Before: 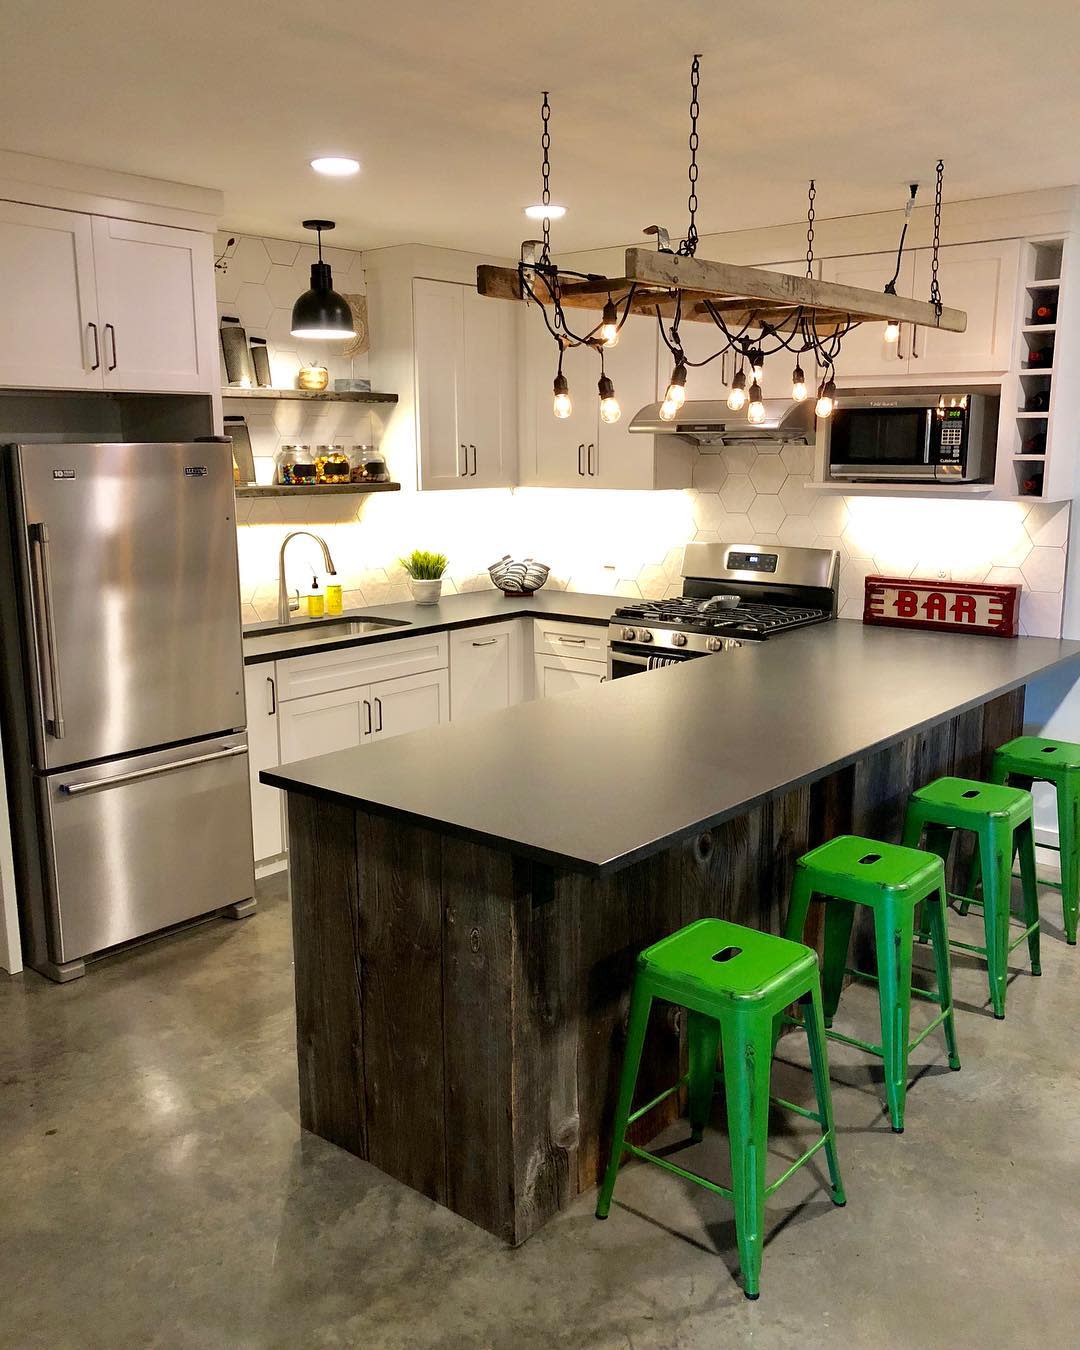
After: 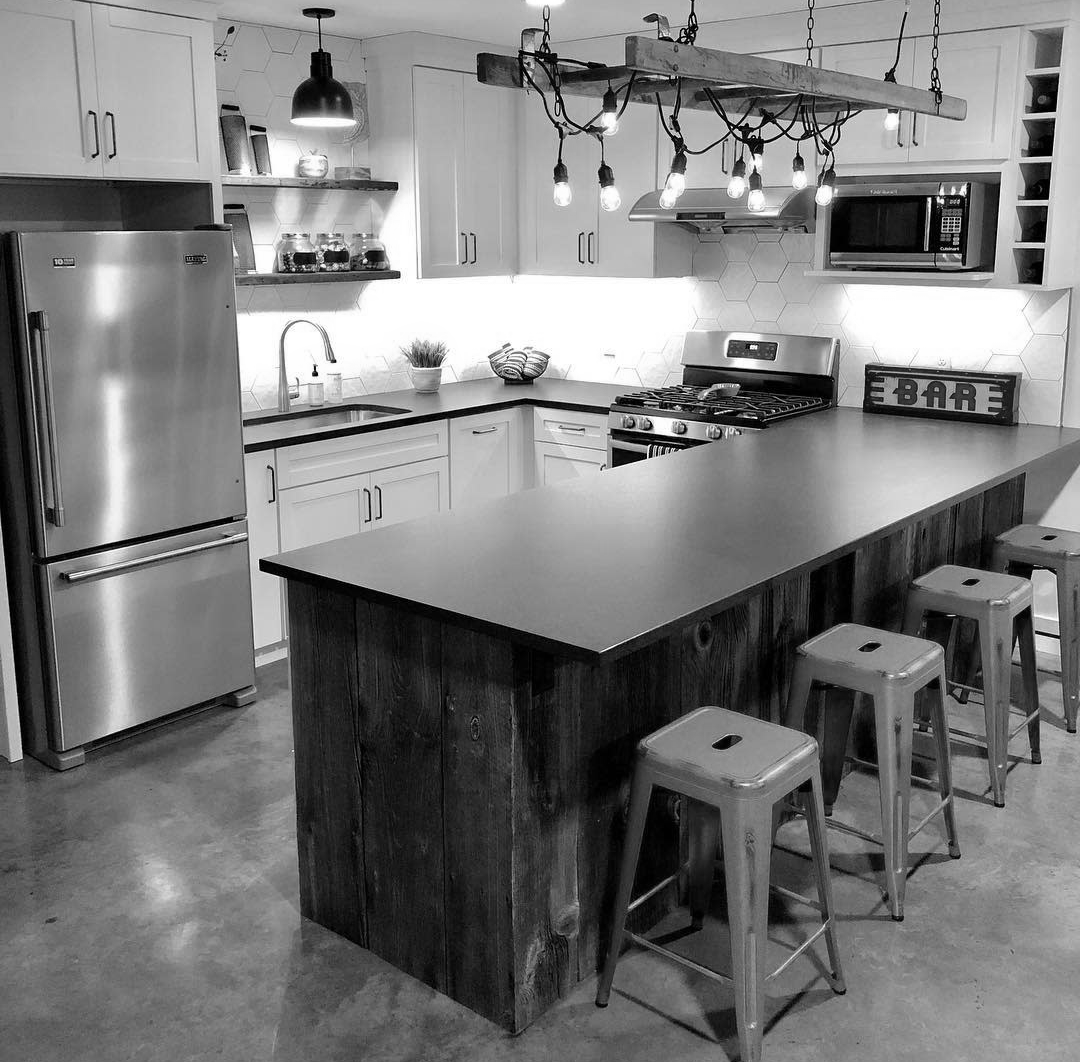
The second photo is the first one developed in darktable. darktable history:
crop and rotate: top 15.774%, bottom 5.506%
monochrome: a 2.21, b -1.33, size 2.2
